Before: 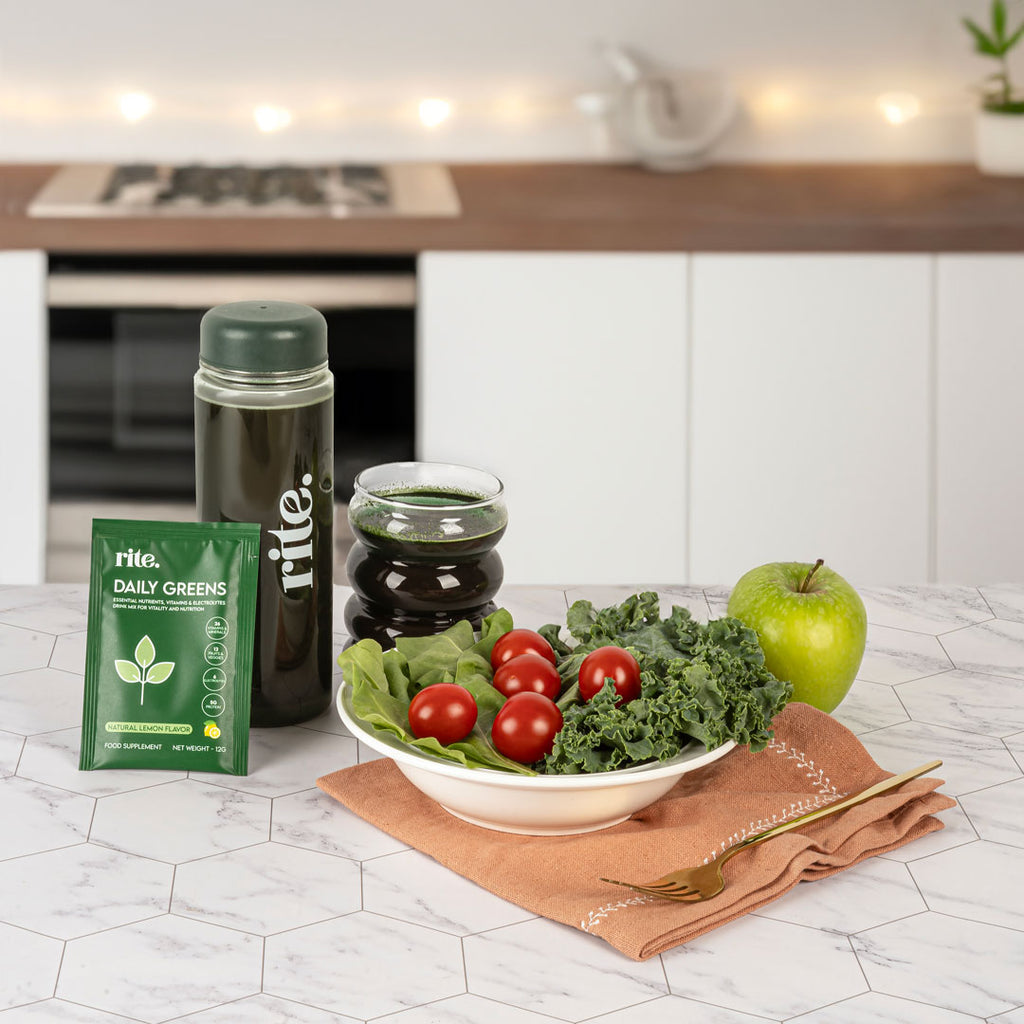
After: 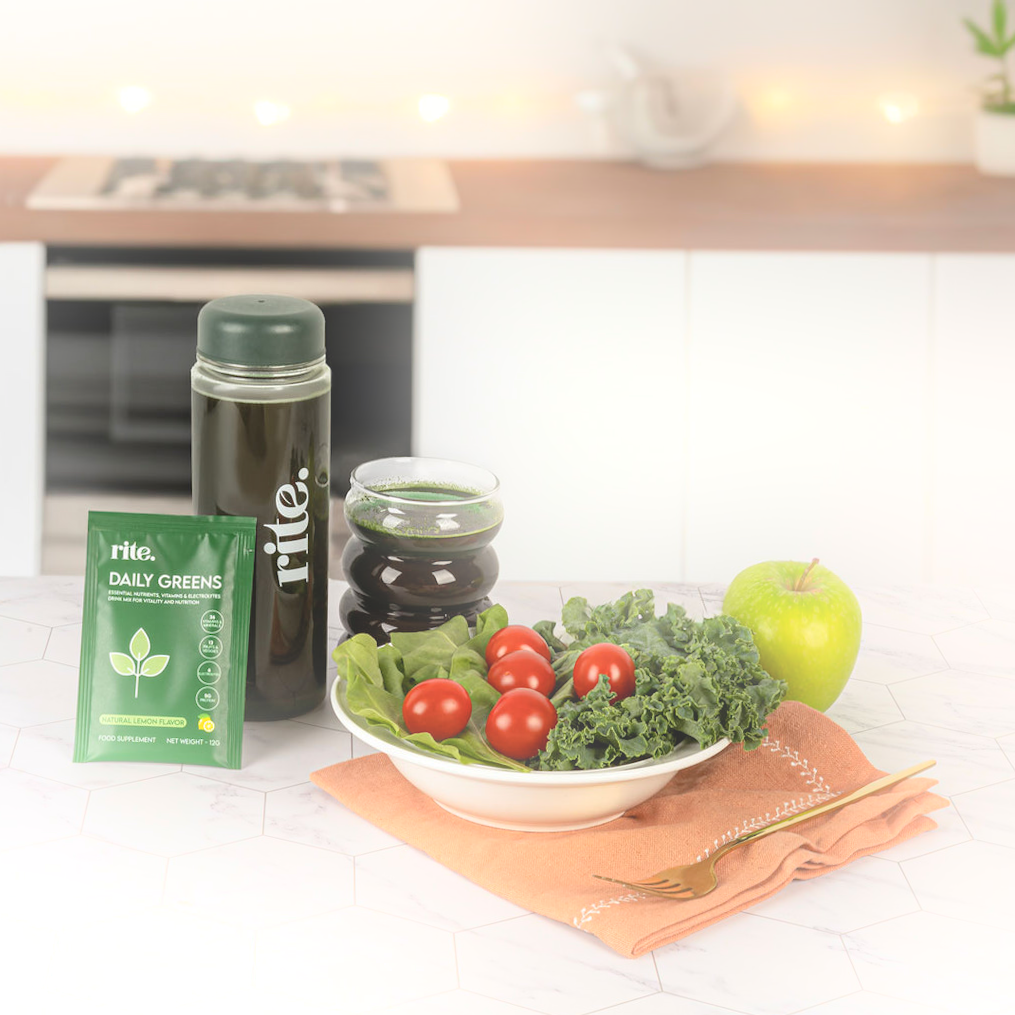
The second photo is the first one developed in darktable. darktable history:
color balance rgb: linear chroma grading › global chroma 1.5%, linear chroma grading › mid-tones -1%, perceptual saturation grading › global saturation -3%, perceptual saturation grading › shadows -2%
bloom: on, module defaults
crop and rotate: angle -0.5°
